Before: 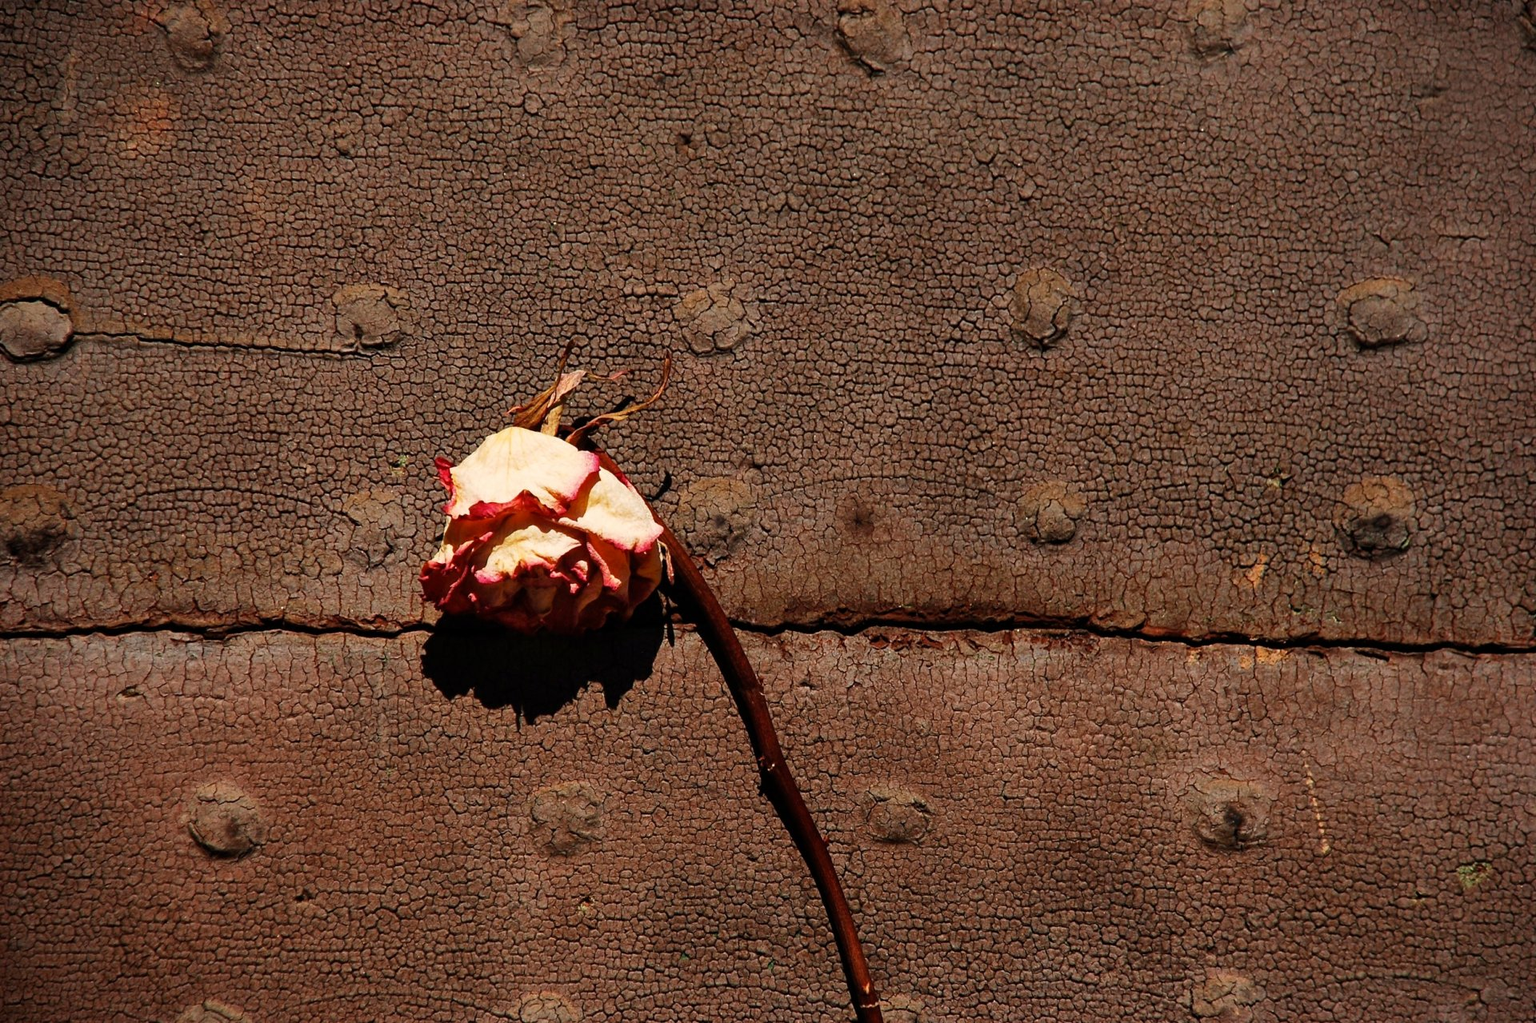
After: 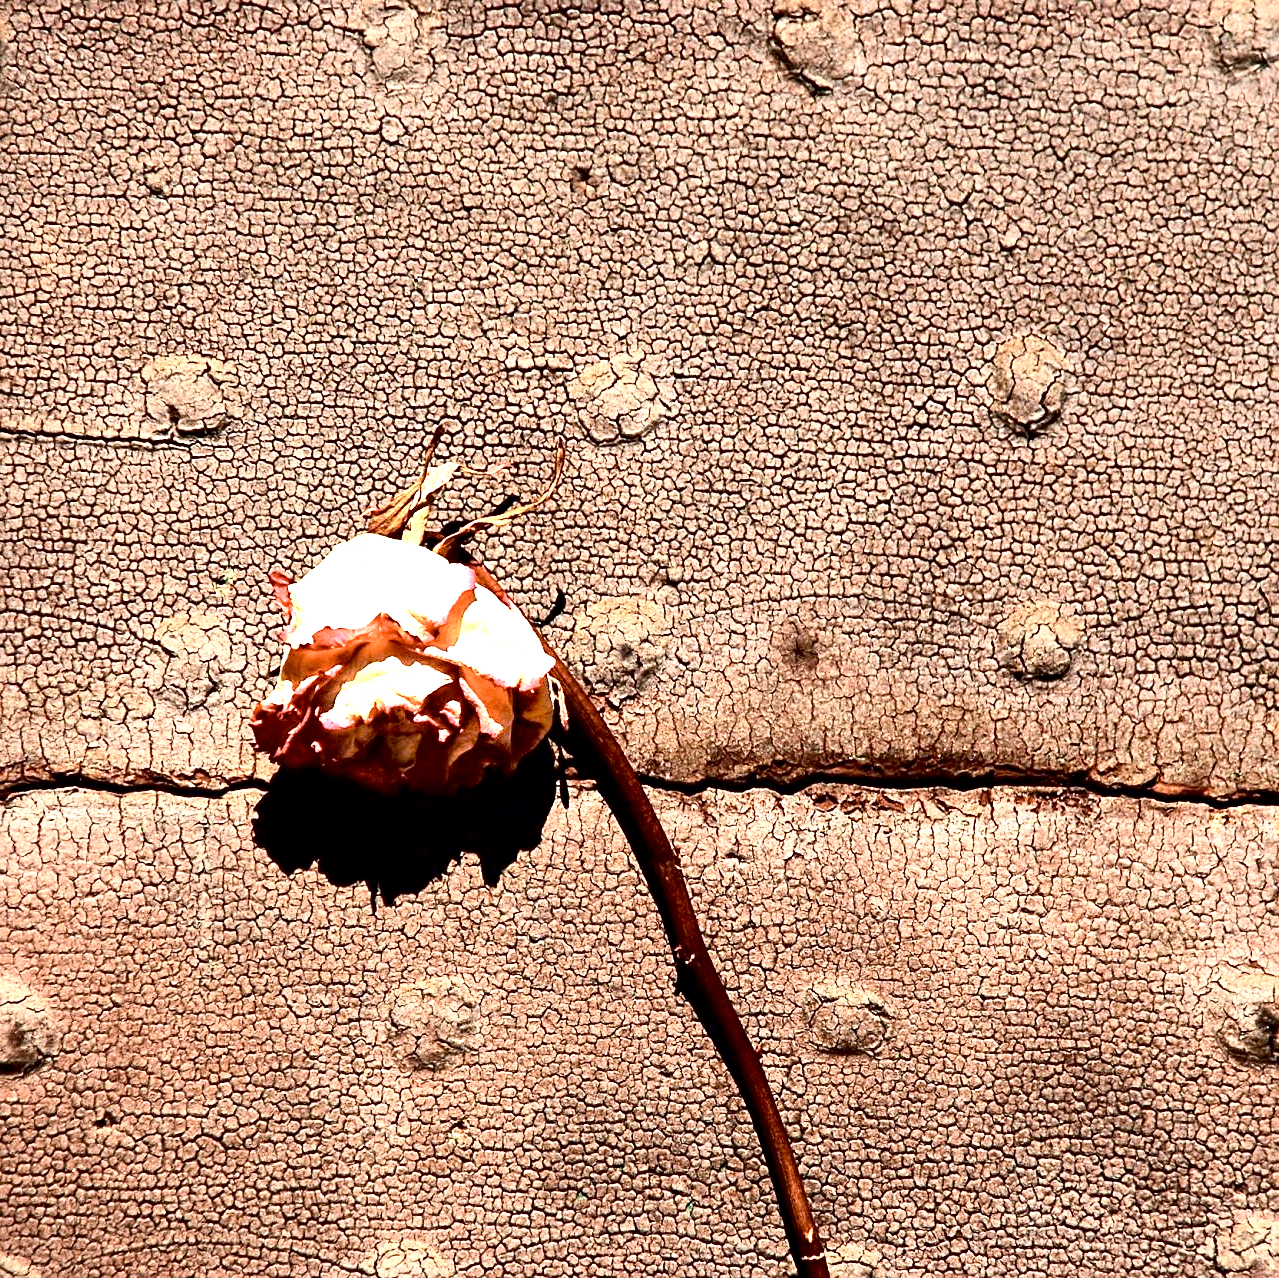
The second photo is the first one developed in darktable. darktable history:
exposure: black level correction 0.005, exposure 2.084 EV, compensate highlight preservation false
local contrast: highlights 100%, shadows 100%, detail 120%, midtone range 0.2
sharpen: radius 1.864, amount 0.398, threshold 1.271
contrast brightness saturation: contrast 0.25, saturation -0.31
white balance: emerald 1
crop and rotate: left 14.292%, right 19.041%
